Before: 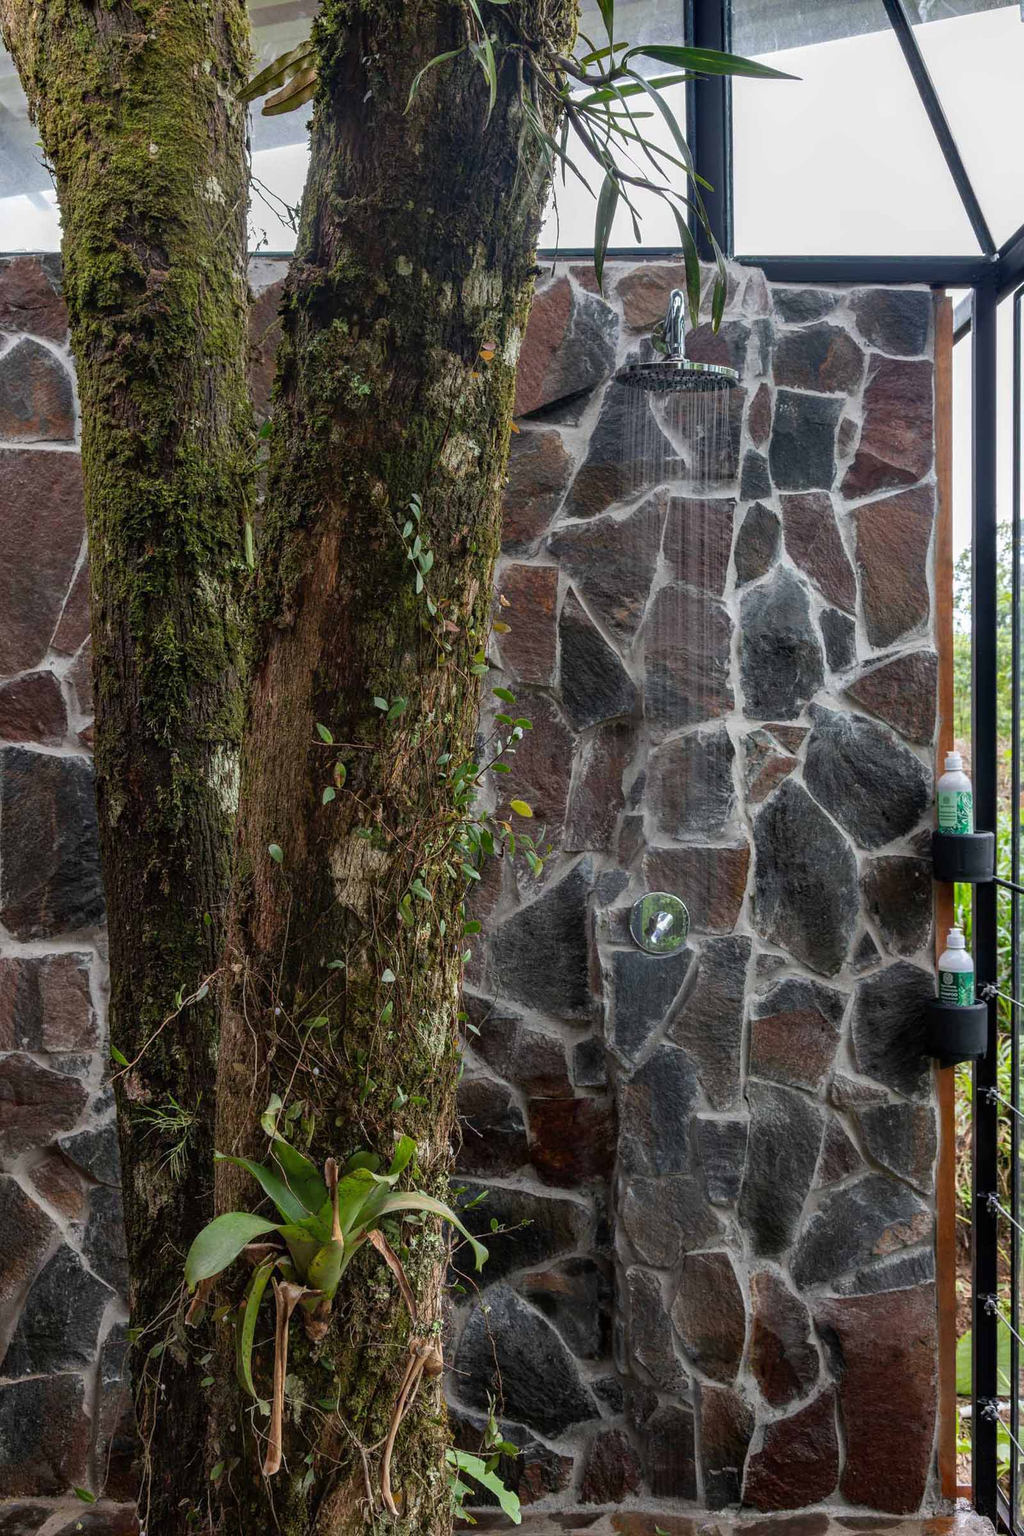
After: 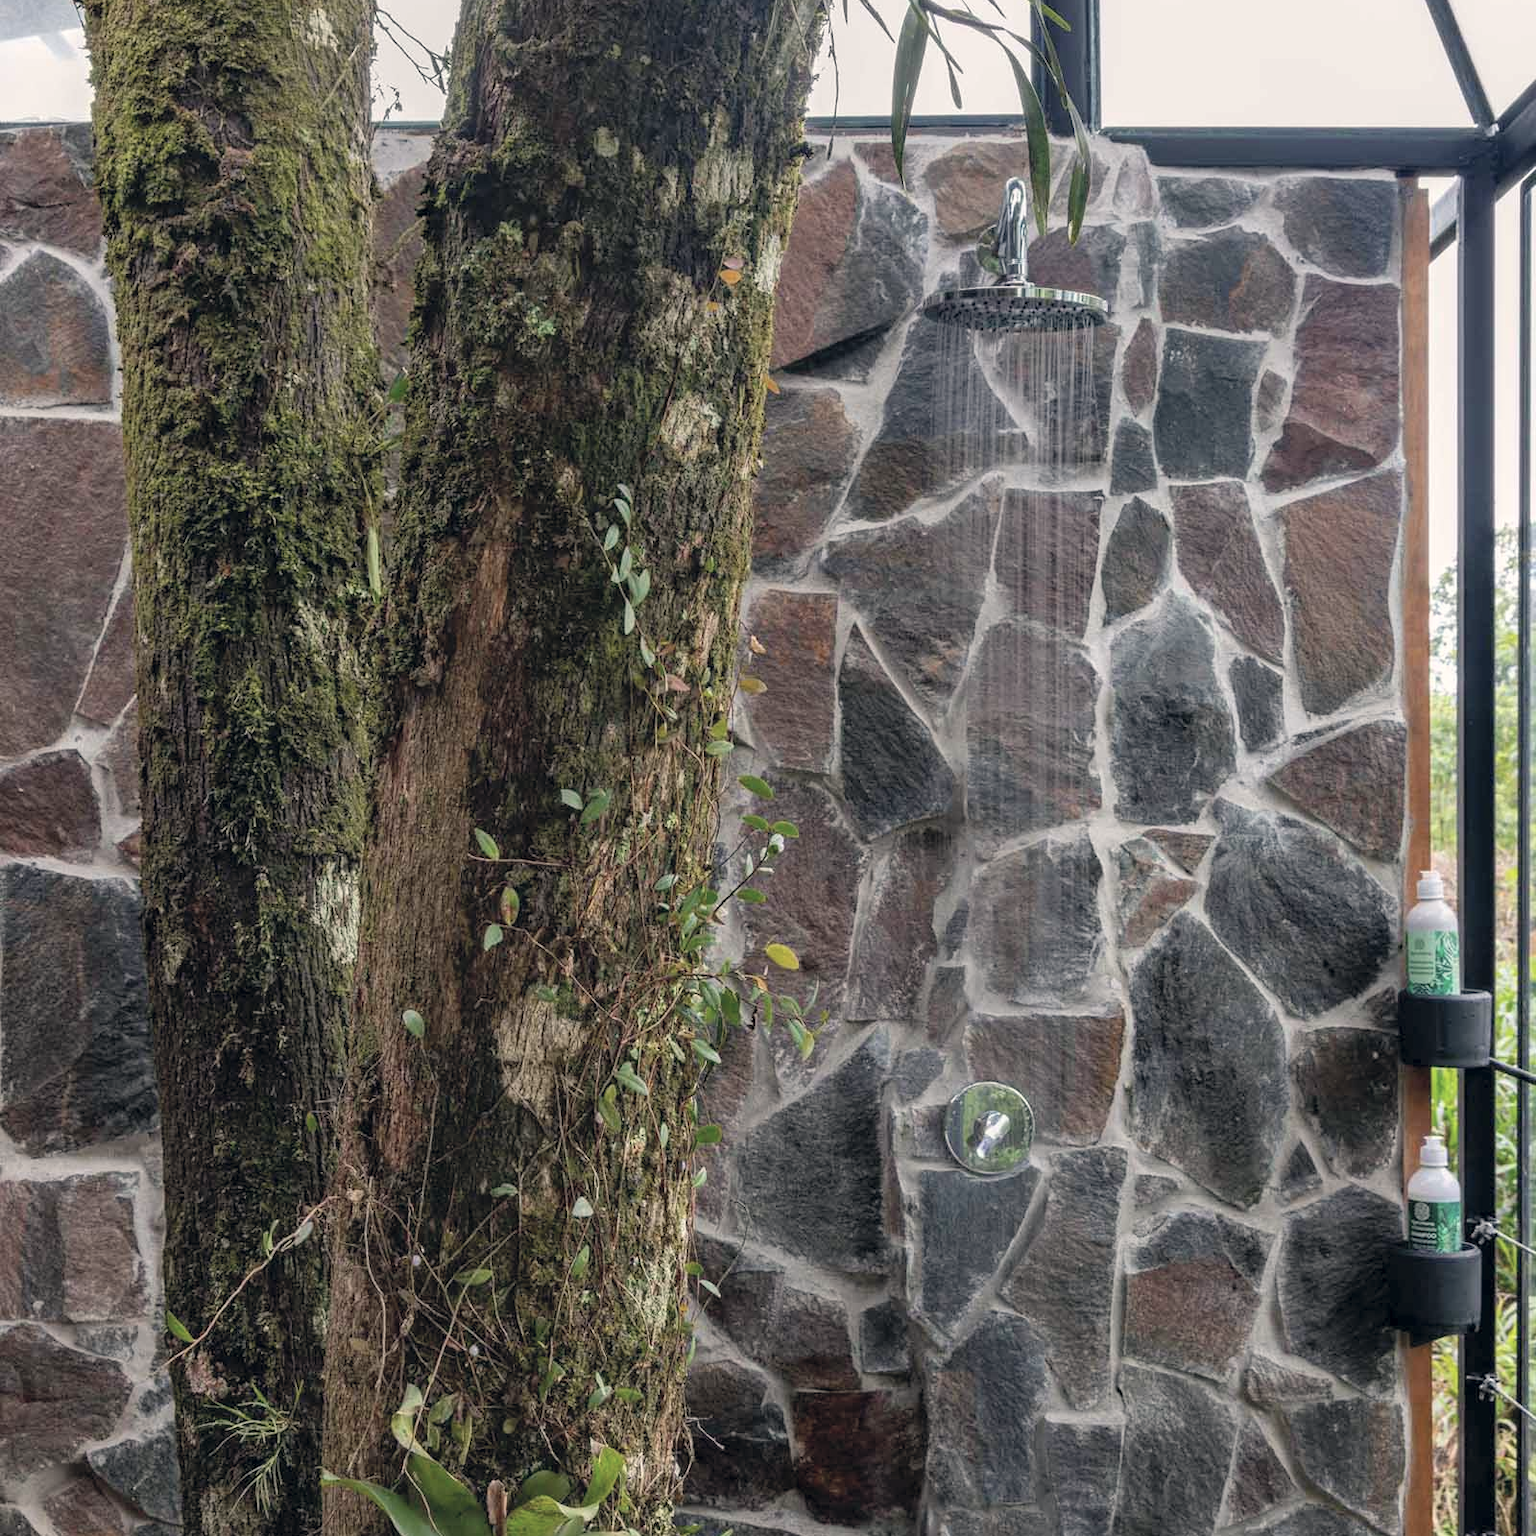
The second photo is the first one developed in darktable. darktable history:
contrast brightness saturation: brightness 0.15
crop: top 11.166%, bottom 22.168%
color correction: highlights a* 2.75, highlights b* 5, shadows a* -2.04, shadows b* -4.84, saturation 0.8
